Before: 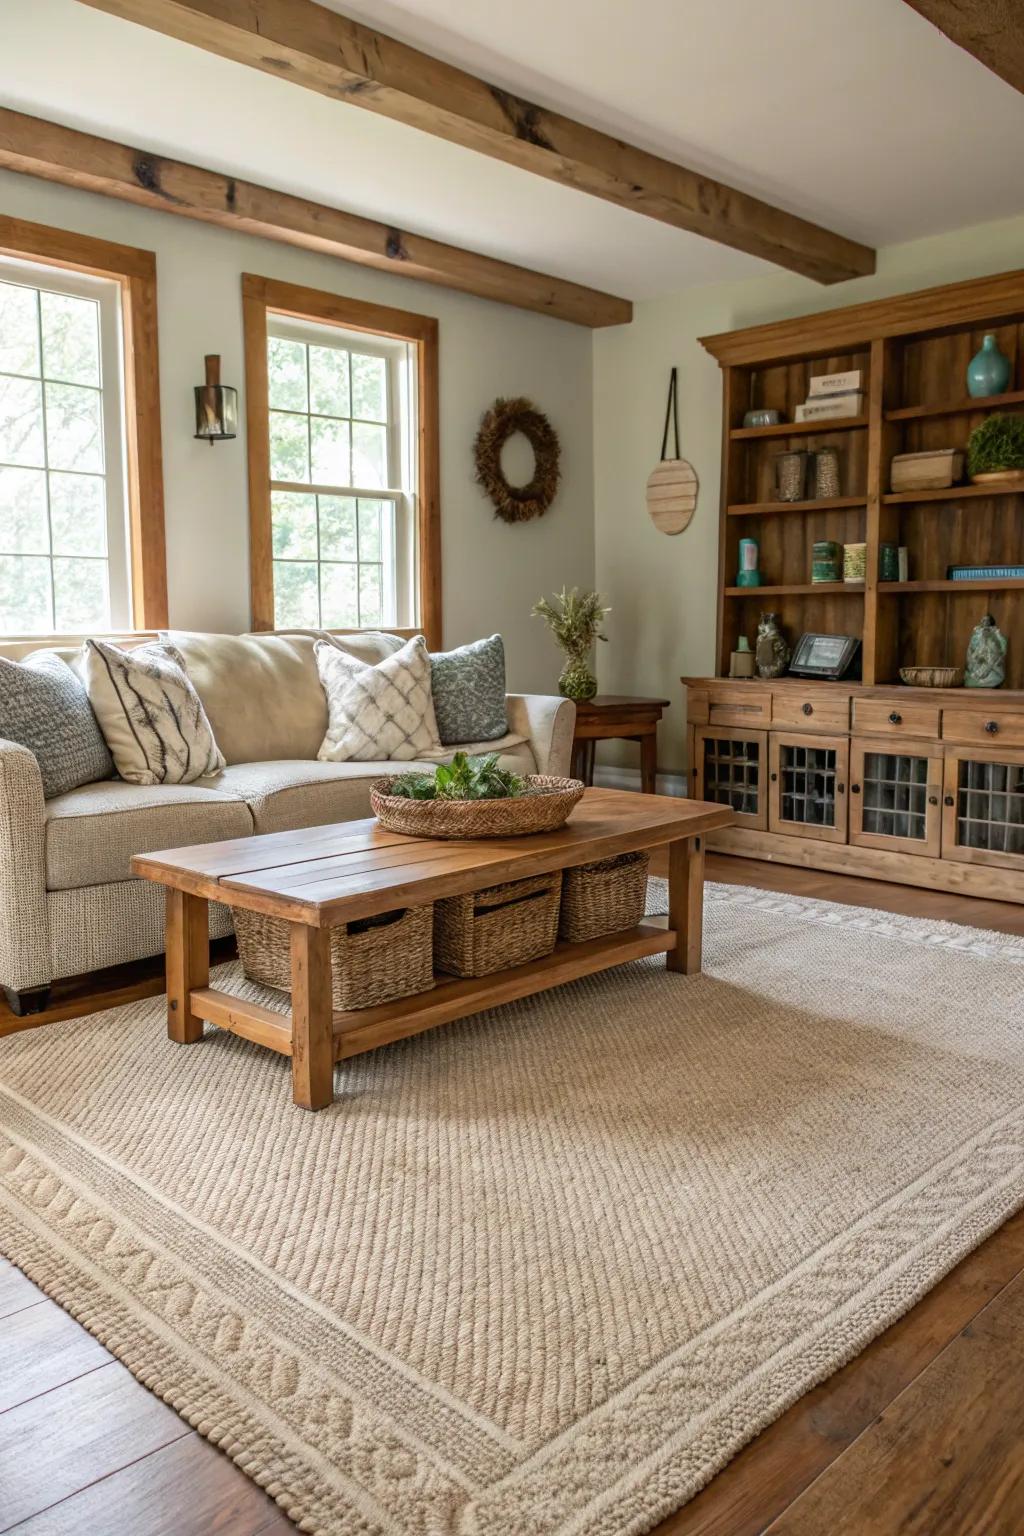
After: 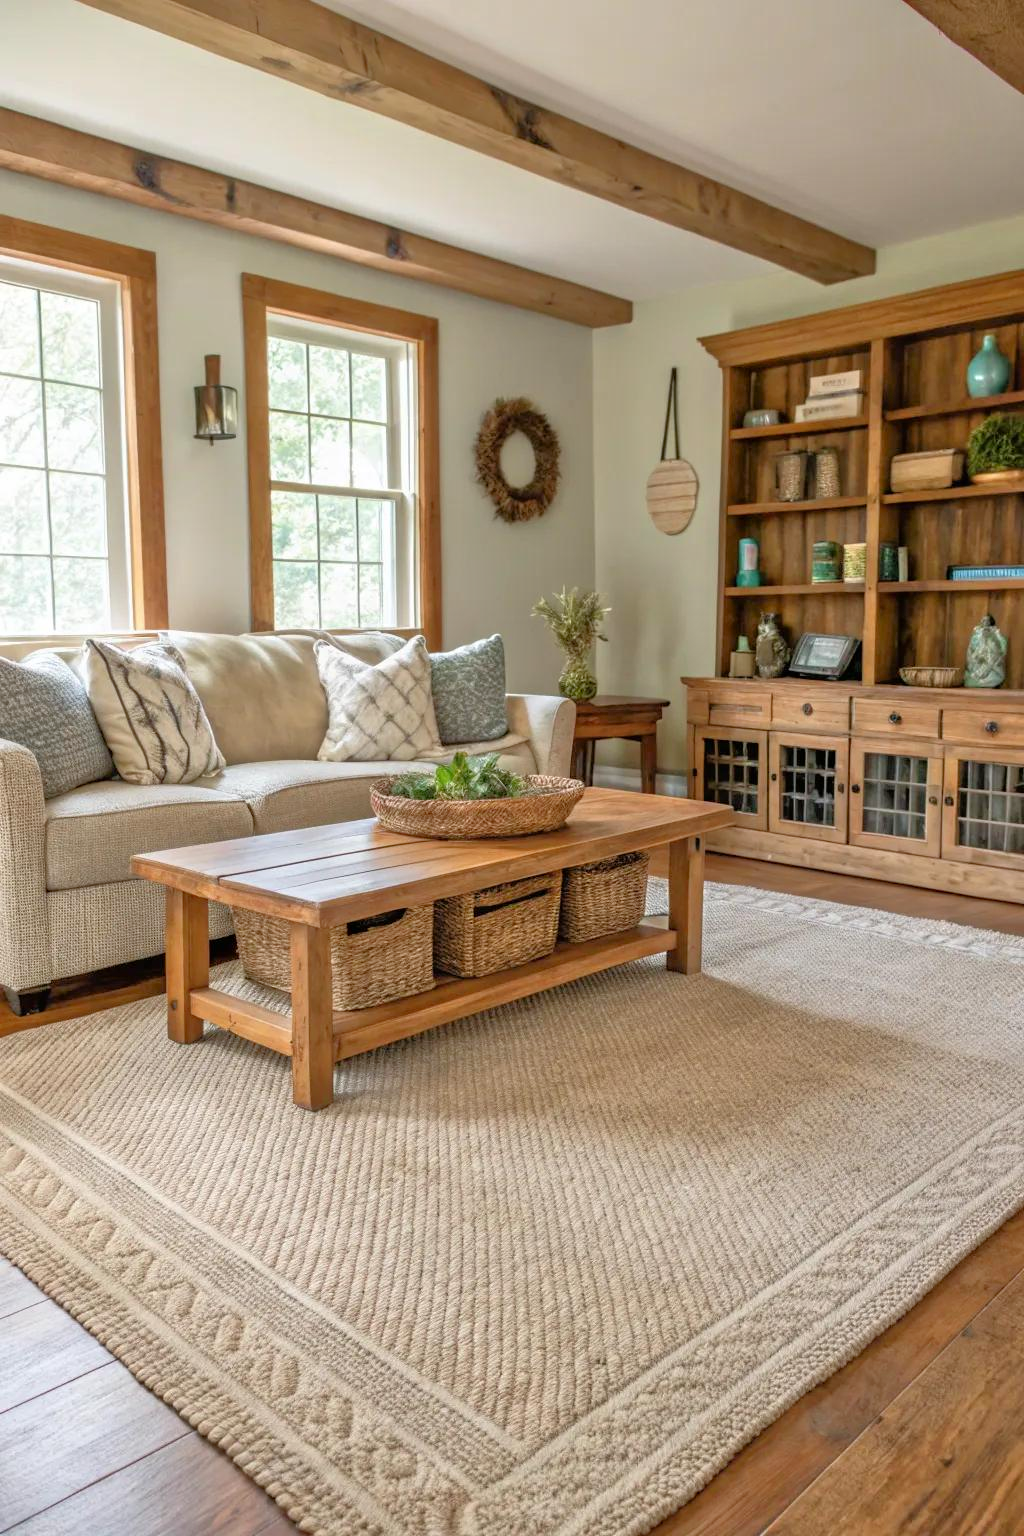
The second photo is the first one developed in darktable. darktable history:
tone equalizer: -7 EV 0.159 EV, -6 EV 0.568 EV, -5 EV 1.18 EV, -4 EV 1.34 EV, -3 EV 1.13 EV, -2 EV 0.6 EV, -1 EV 0.167 EV
